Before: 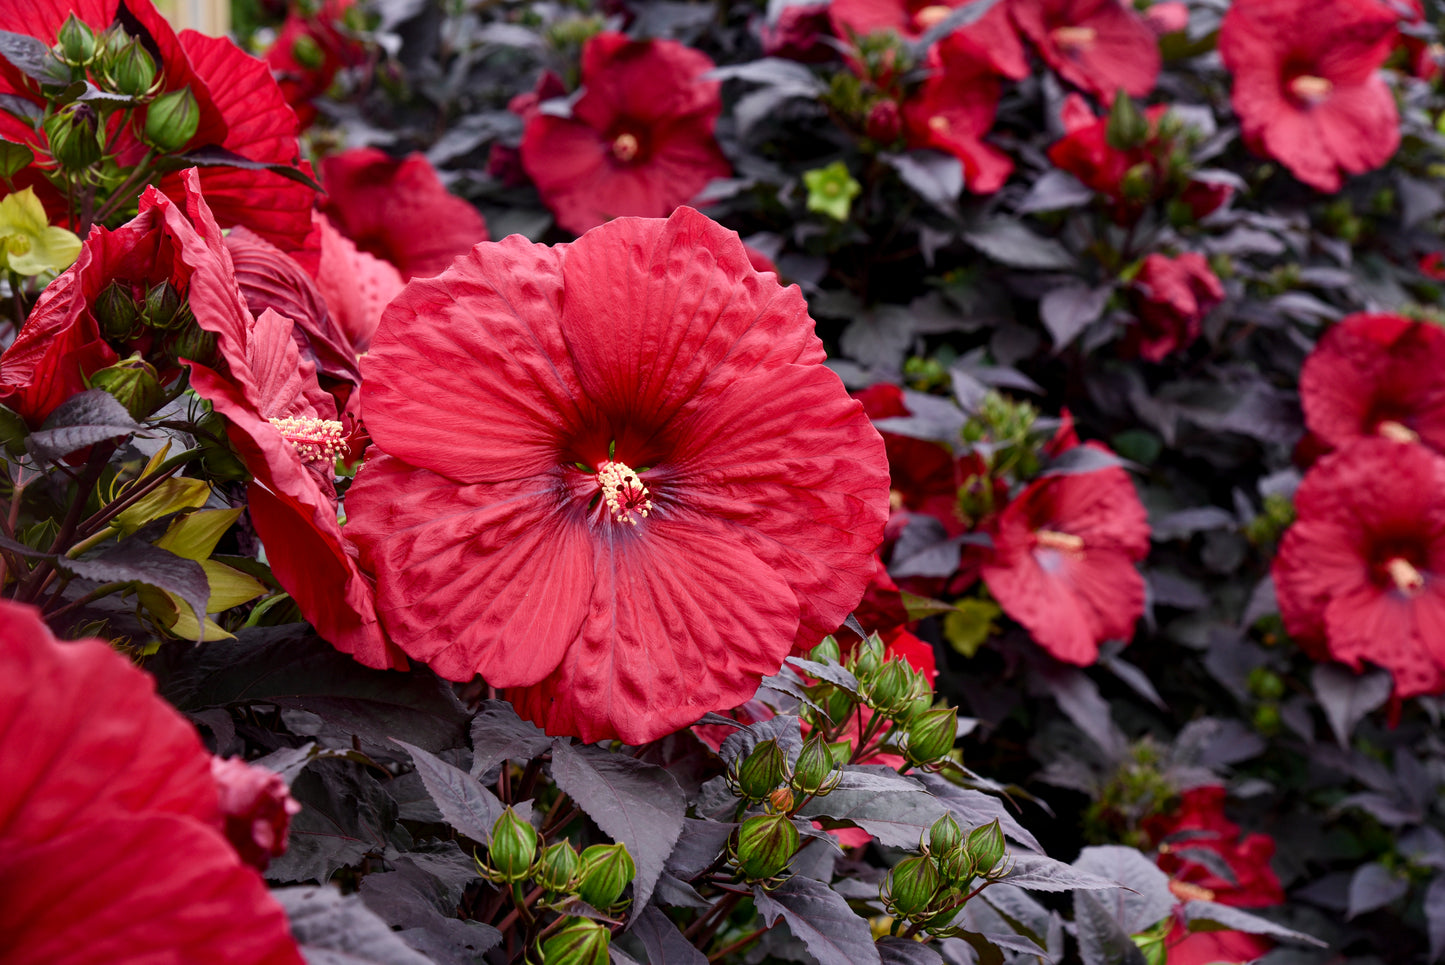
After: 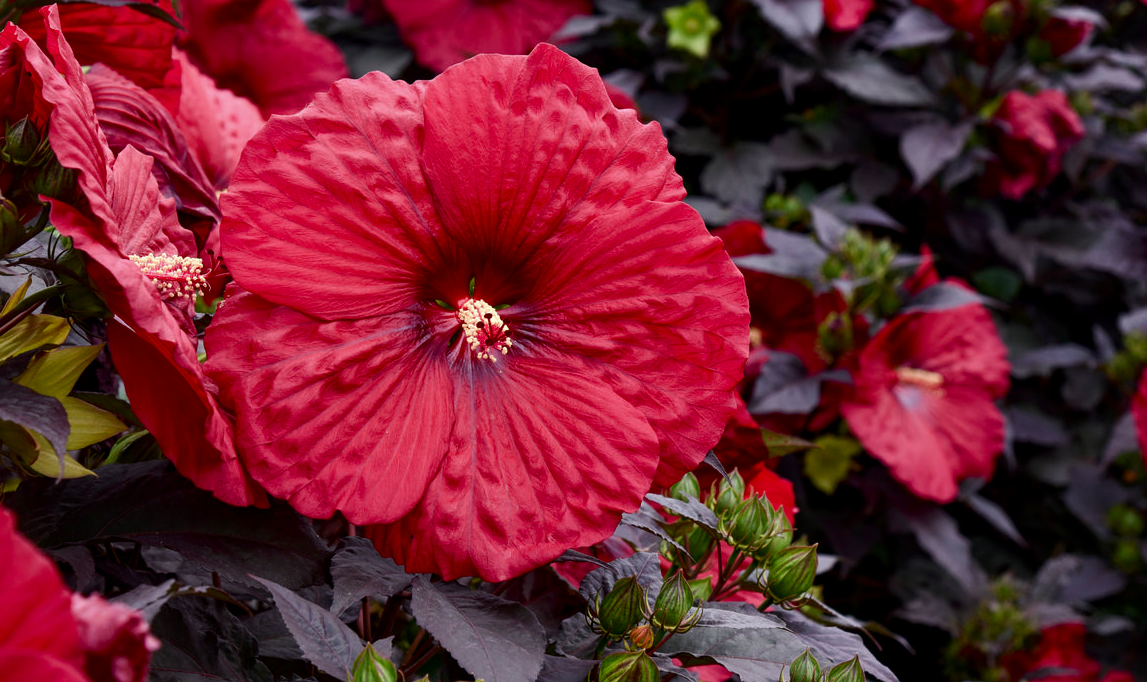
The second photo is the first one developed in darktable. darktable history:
crop: left 9.712%, top 16.928%, right 10.845%, bottom 12.332%
contrast brightness saturation: brightness -0.09
